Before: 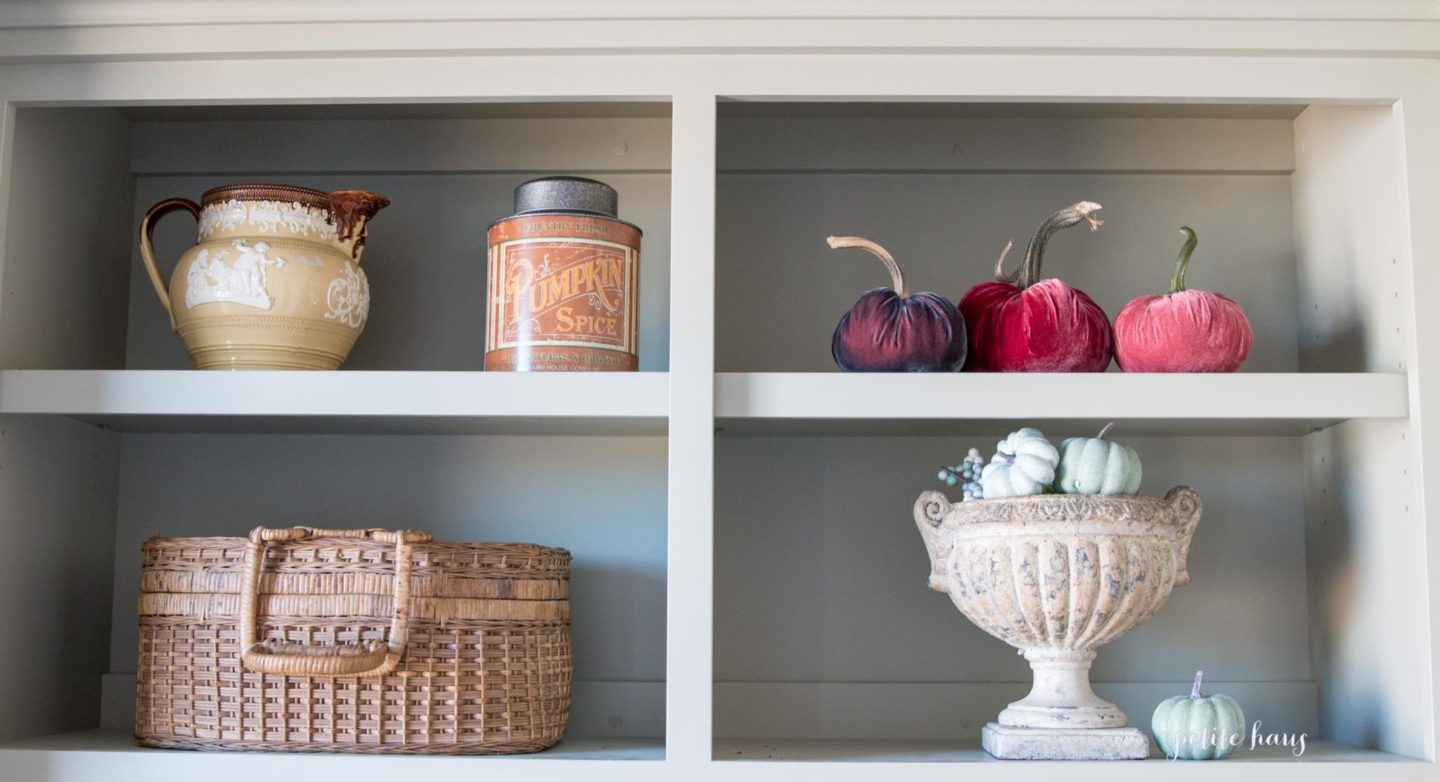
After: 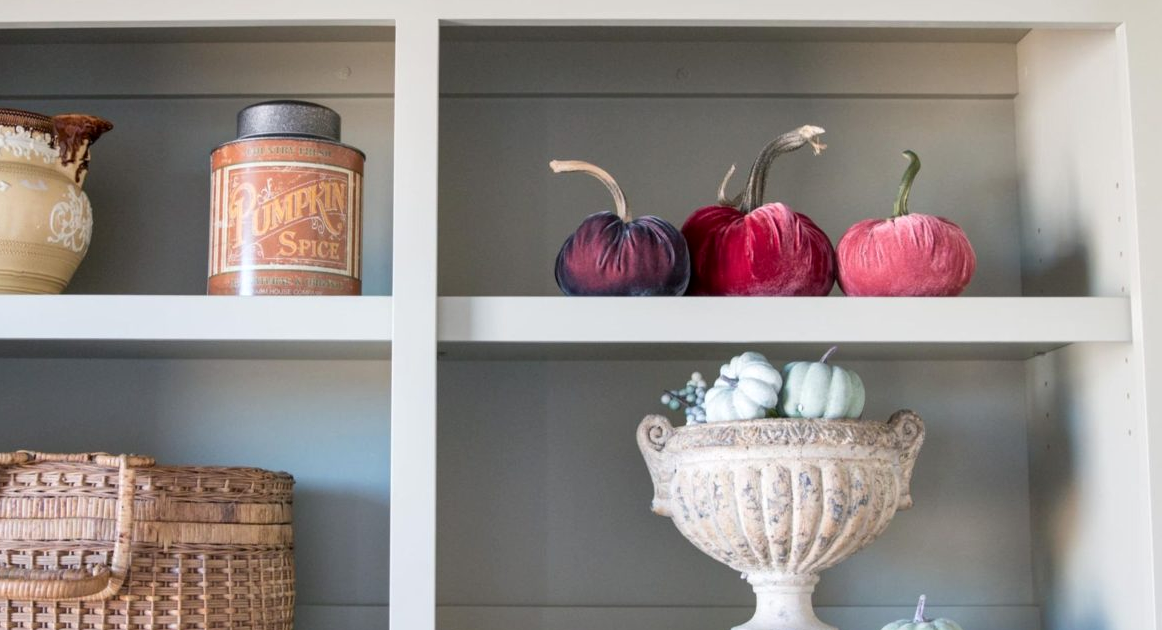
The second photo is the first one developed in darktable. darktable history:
local contrast: mode bilateral grid, contrast 19, coarseness 50, detail 119%, midtone range 0.2
crop: left 19.254%, top 9.748%, right 0%, bottom 9.568%
